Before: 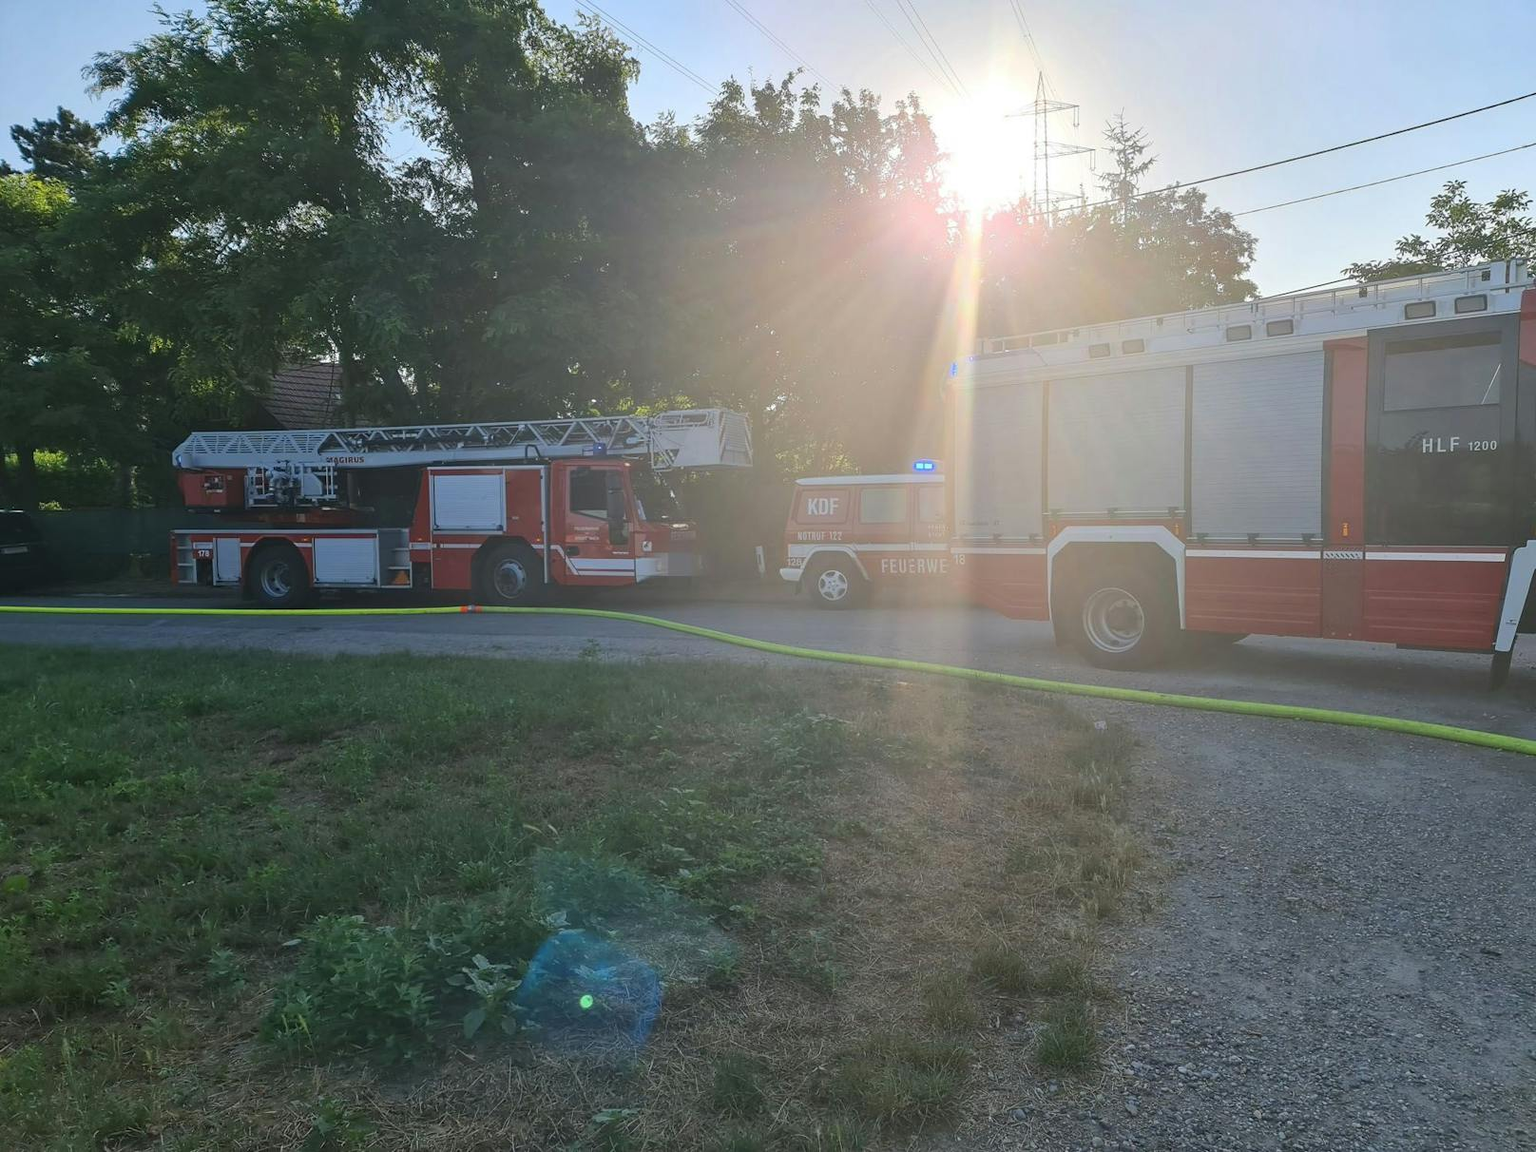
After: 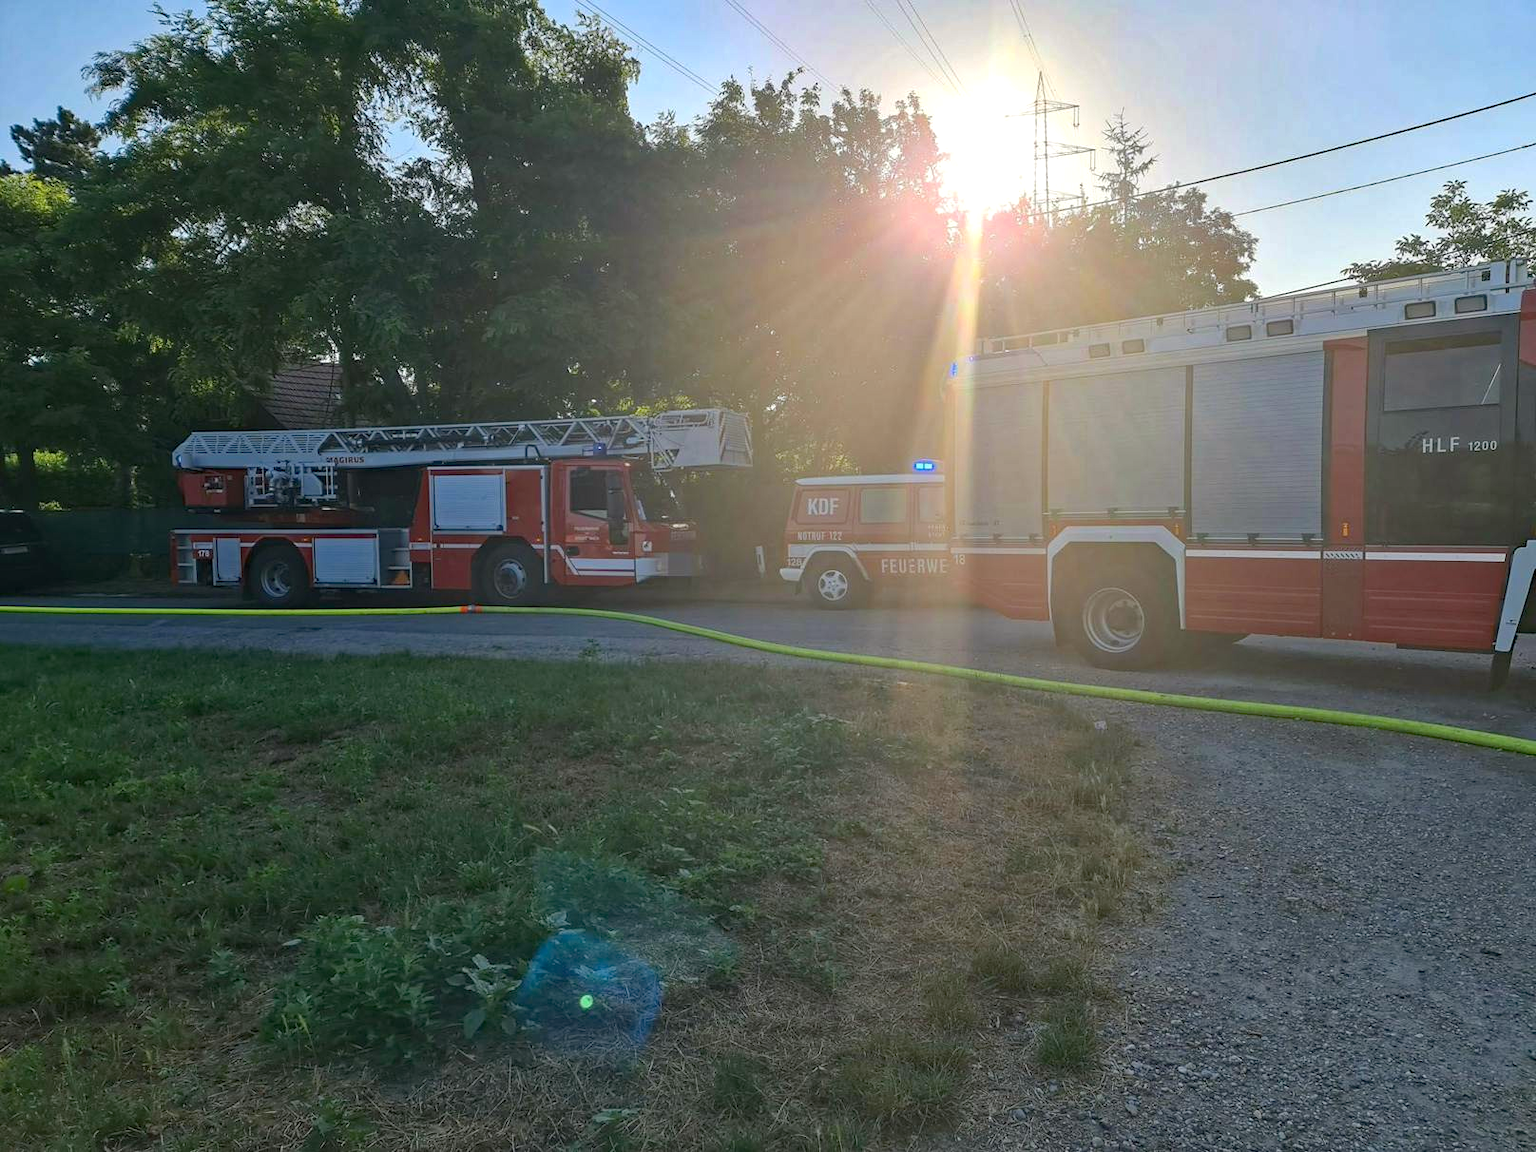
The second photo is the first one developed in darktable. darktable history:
haze removal: strength 0.425, compatibility mode true, adaptive false
